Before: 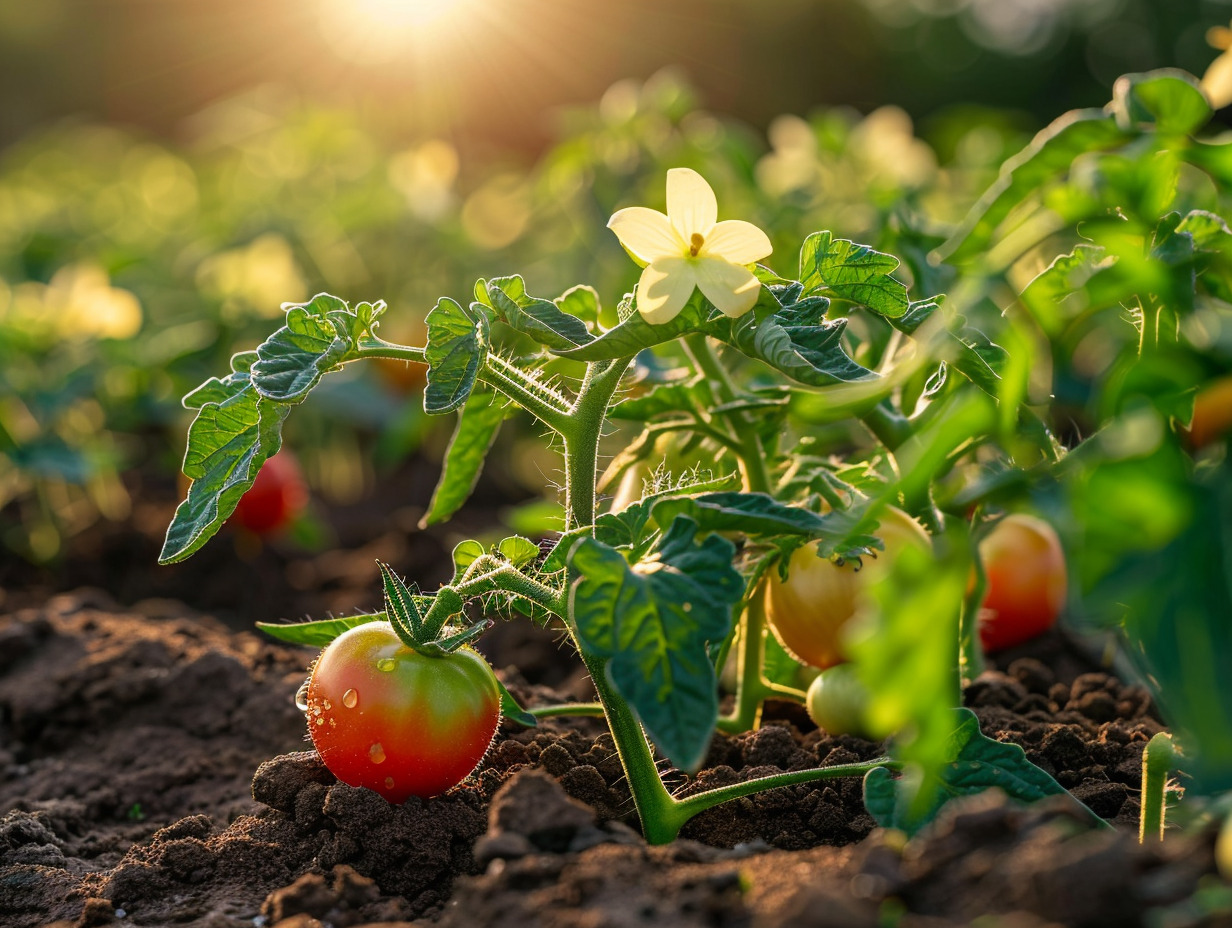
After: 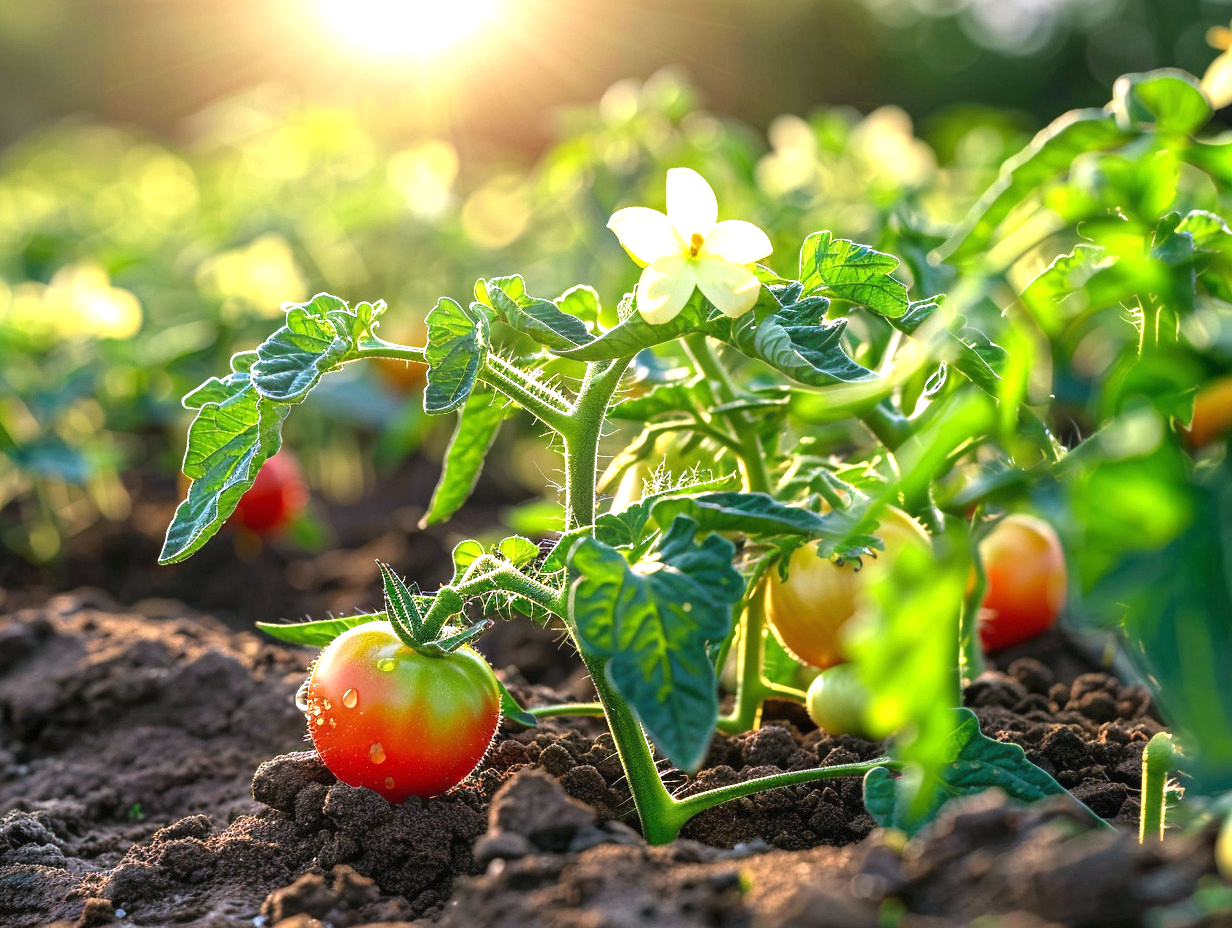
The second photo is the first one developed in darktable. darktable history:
exposure: black level correction 0, exposure 1.1 EV, compensate exposure bias true, compensate highlight preservation false
white balance: red 0.926, green 1.003, blue 1.133
